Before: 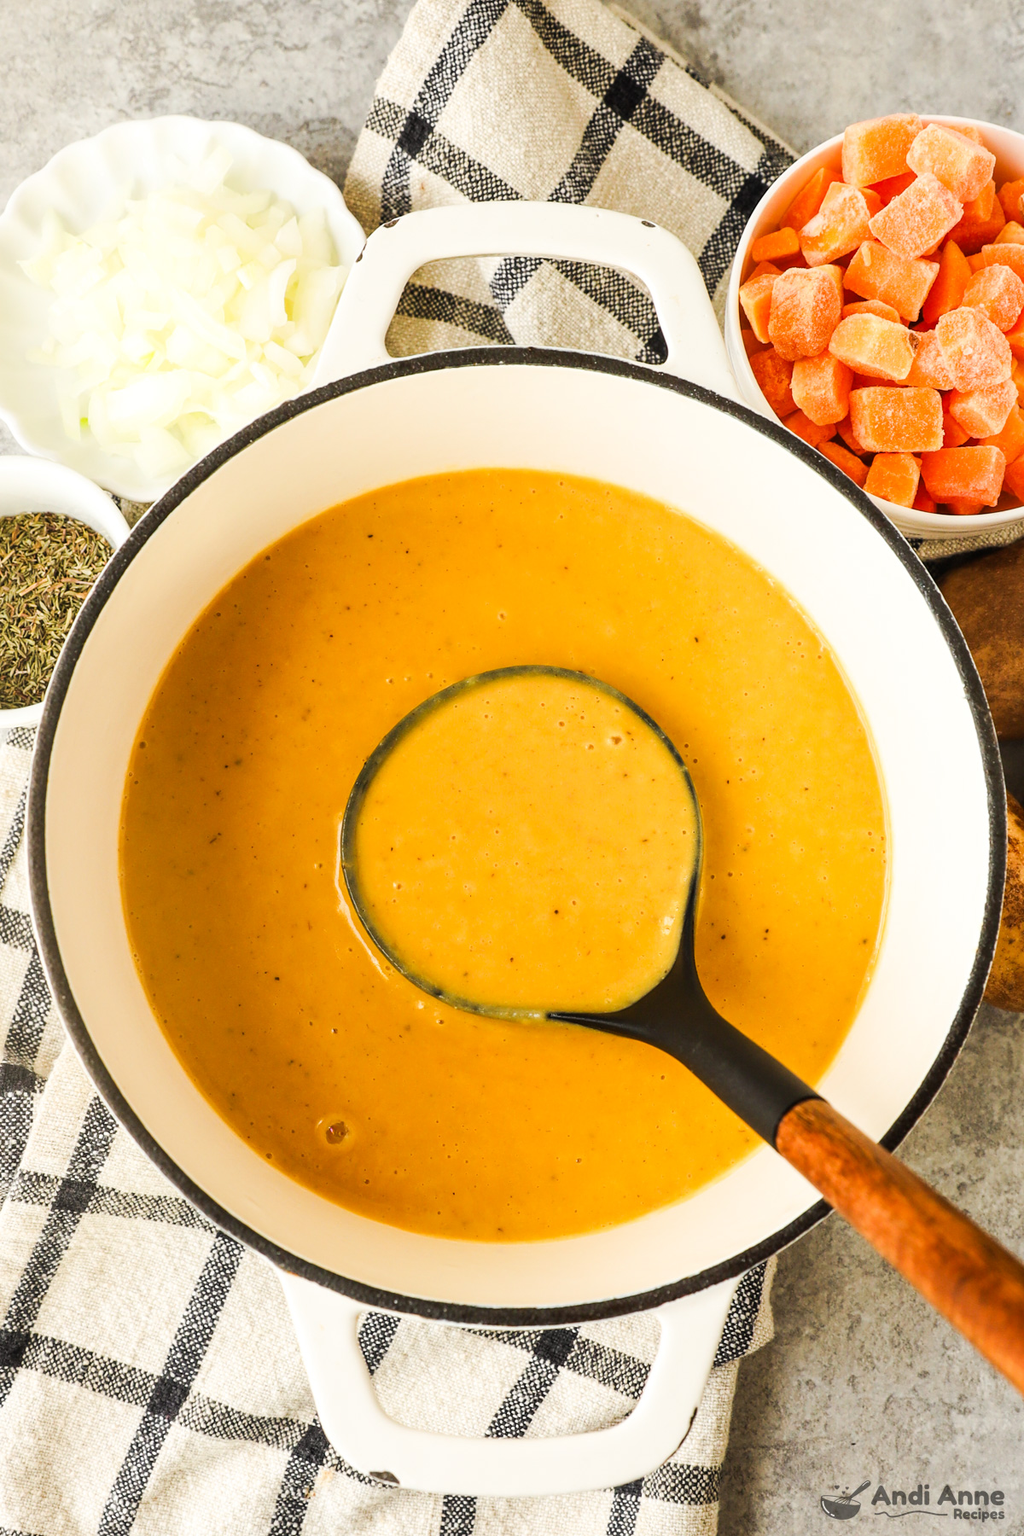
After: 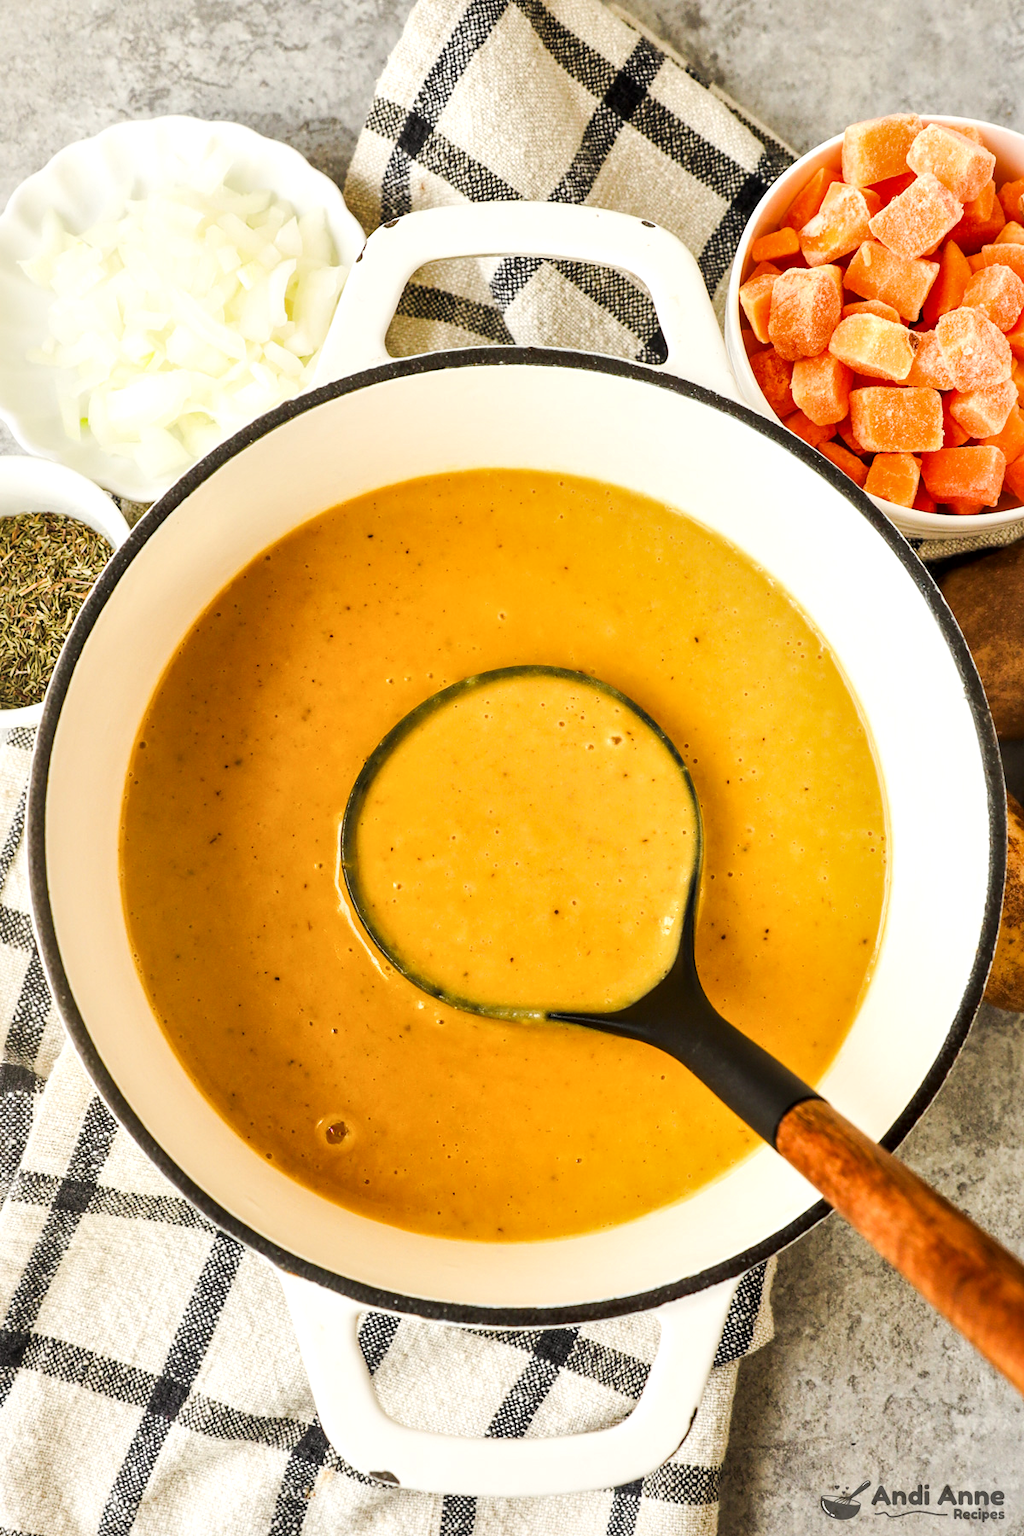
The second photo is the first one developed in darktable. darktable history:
local contrast: mode bilateral grid, contrast 26, coarseness 61, detail 151%, midtone range 0.2
